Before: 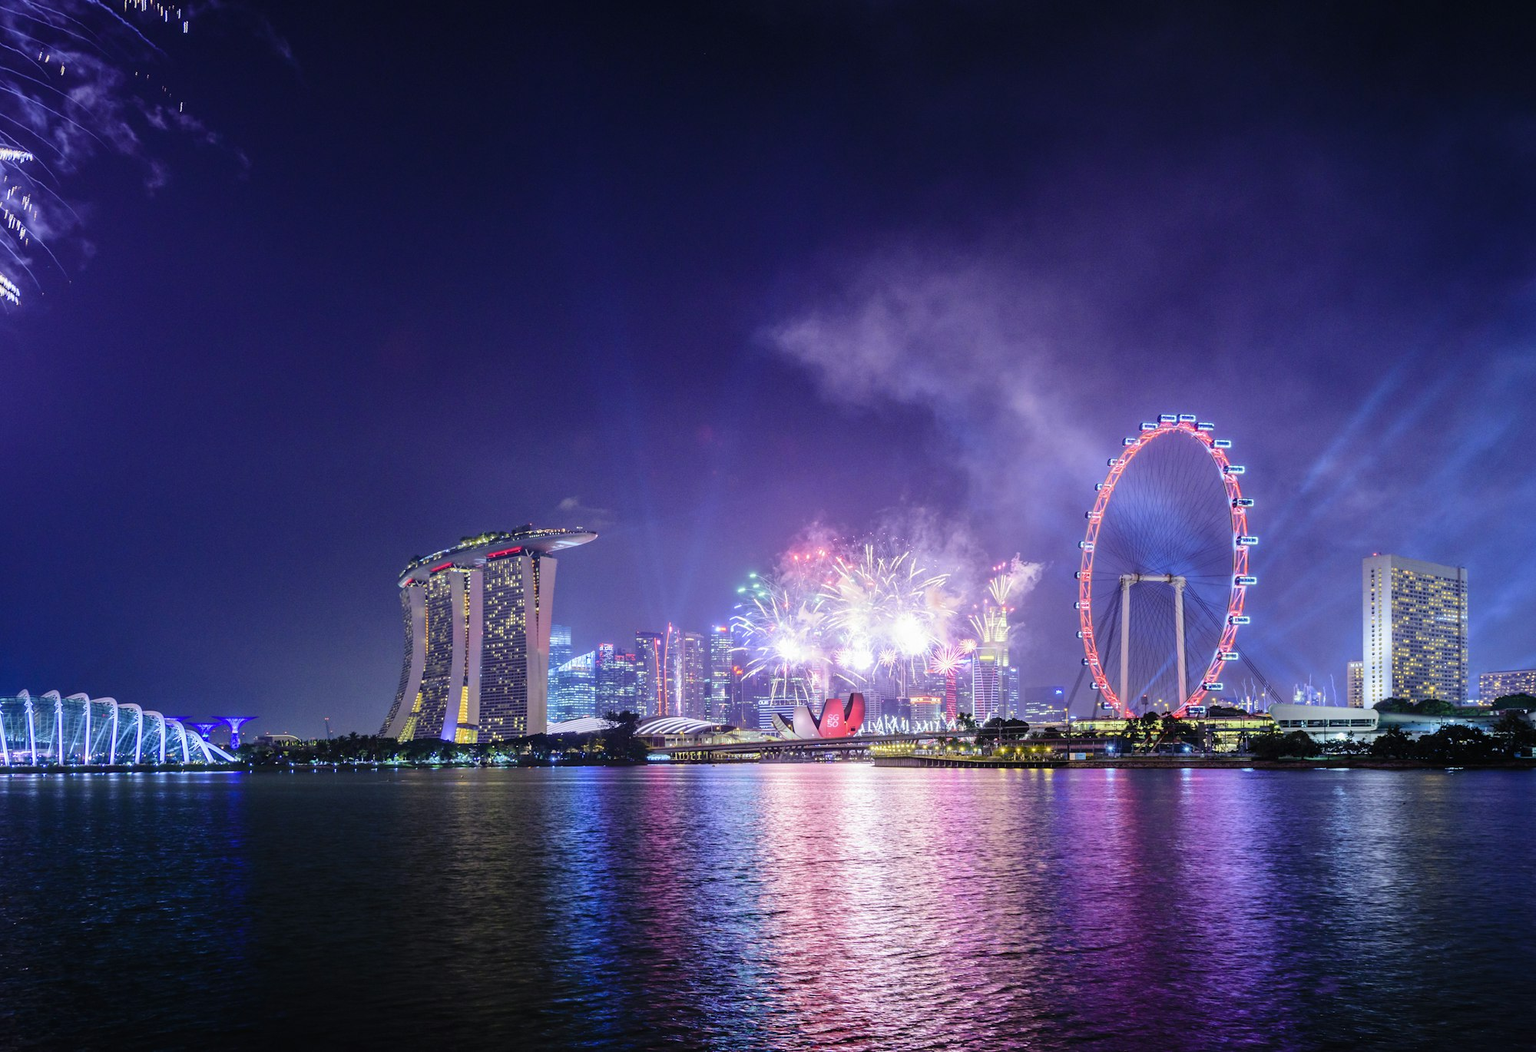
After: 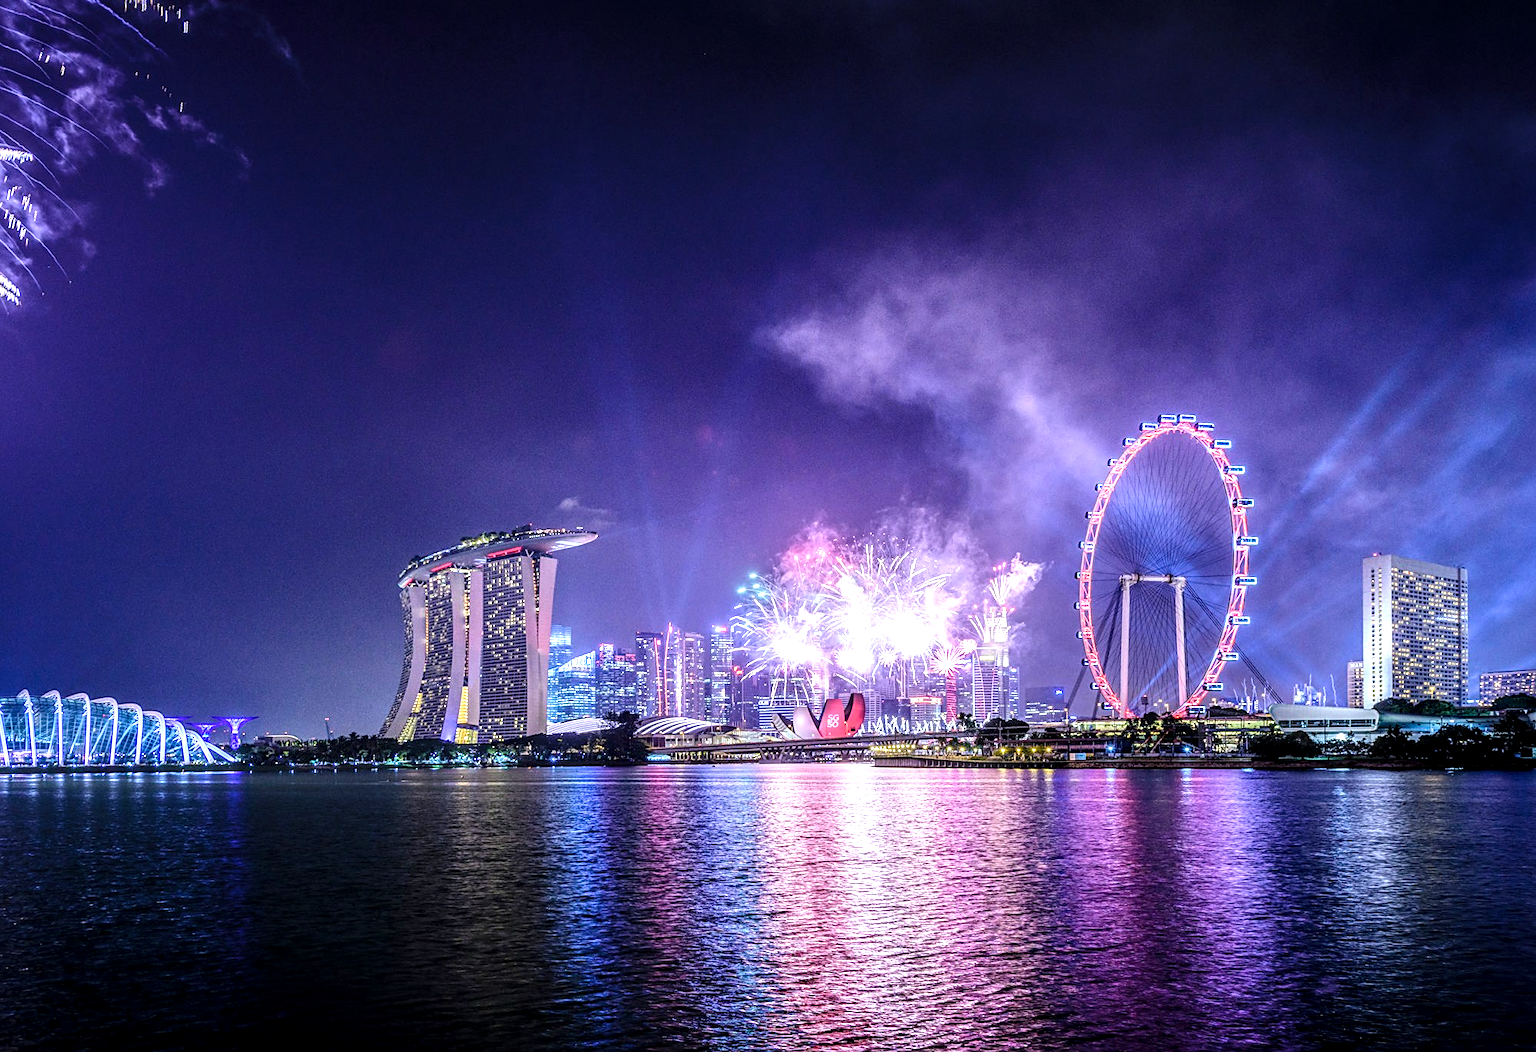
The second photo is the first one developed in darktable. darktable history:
sharpen: on, module defaults
white balance: red 1.004, blue 1.096
local contrast: highlights 12%, shadows 38%, detail 183%, midtone range 0.471
exposure: black level correction -0.005, exposure 0.054 EV, compensate highlight preservation false
